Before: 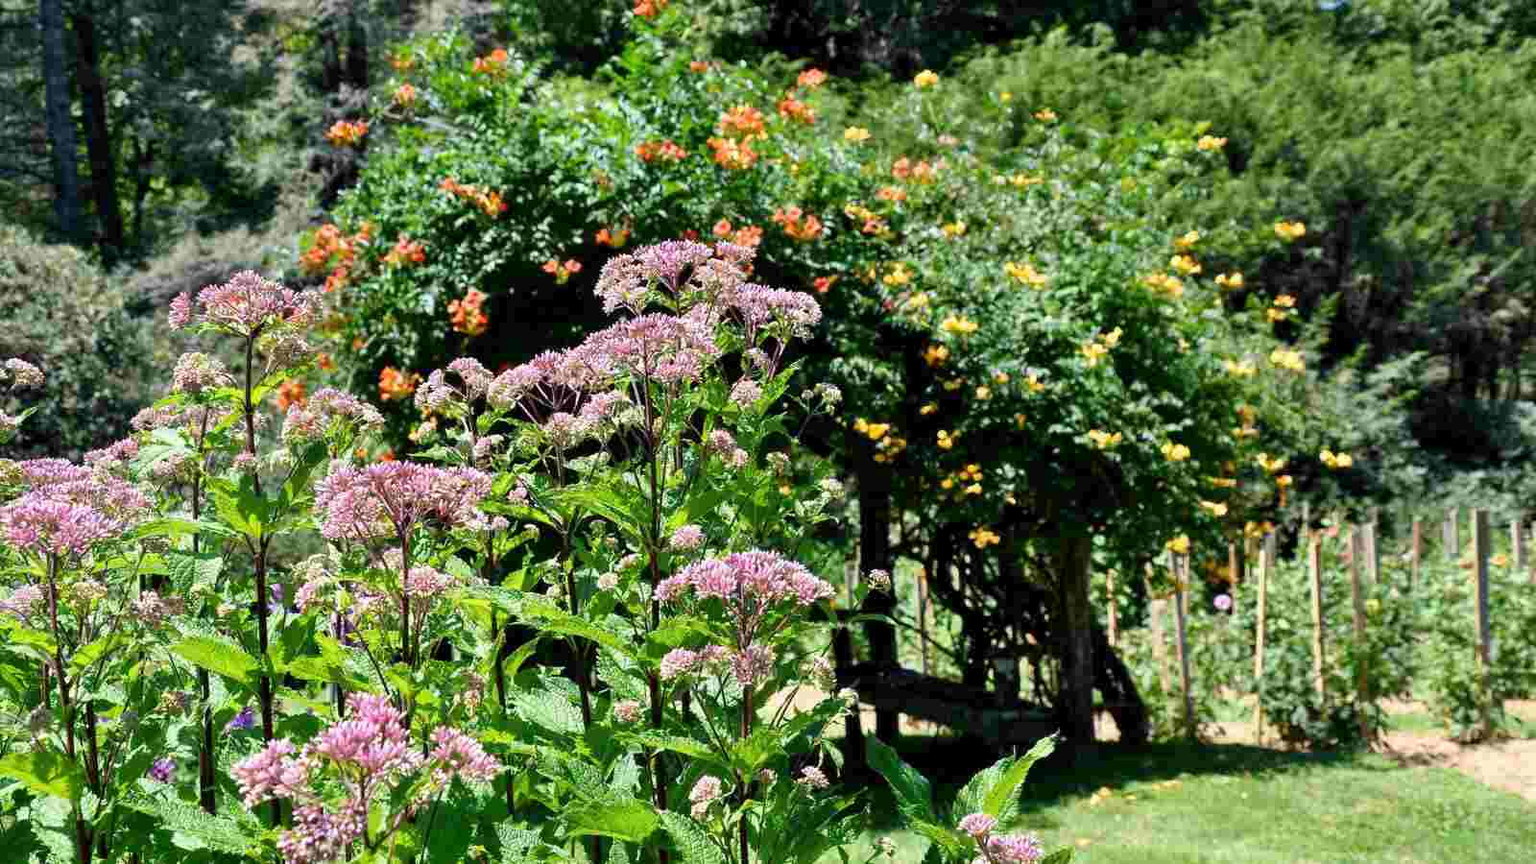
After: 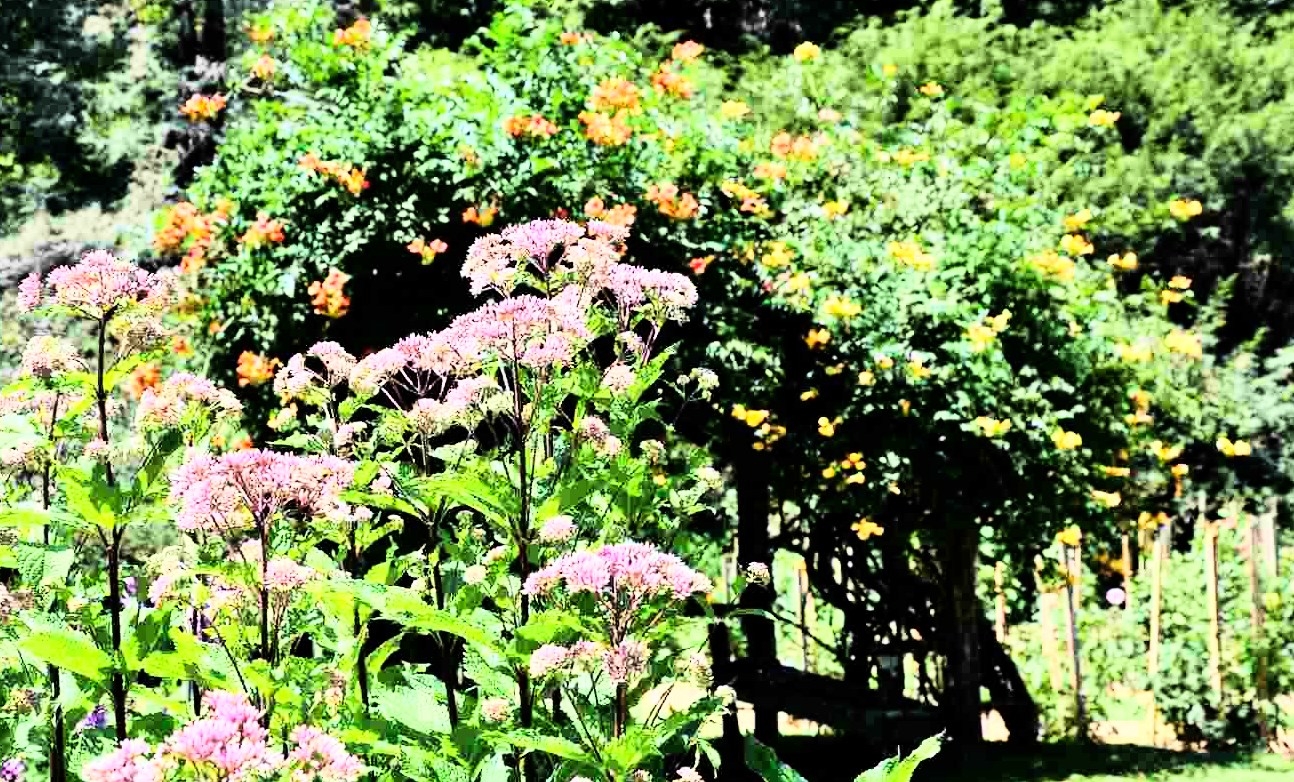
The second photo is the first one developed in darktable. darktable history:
crop: left 9.929%, top 3.475%, right 9.188%, bottom 9.529%
rgb curve: curves: ch0 [(0, 0) (0.21, 0.15) (0.24, 0.21) (0.5, 0.75) (0.75, 0.96) (0.89, 0.99) (1, 1)]; ch1 [(0, 0.02) (0.21, 0.13) (0.25, 0.2) (0.5, 0.67) (0.75, 0.9) (0.89, 0.97) (1, 1)]; ch2 [(0, 0.02) (0.21, 0.13) (0.25, 0.2) (0.5, 0.67) (0.75, 0.9) (0.89, 0.97) (1, 1)], compensate middle gray true
